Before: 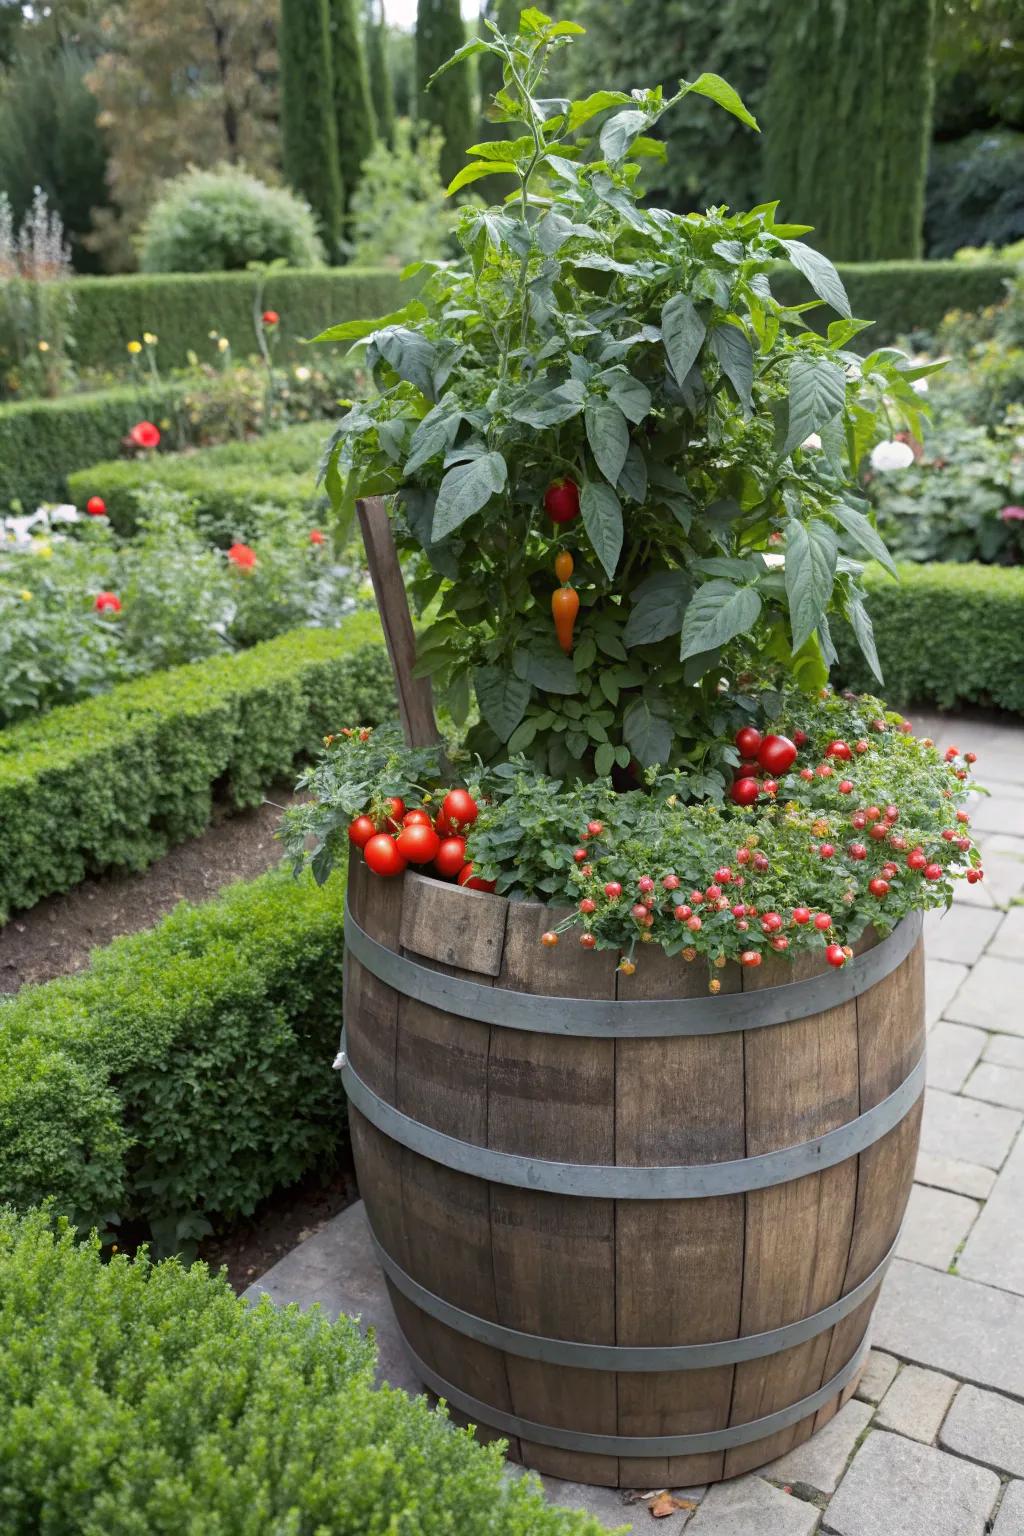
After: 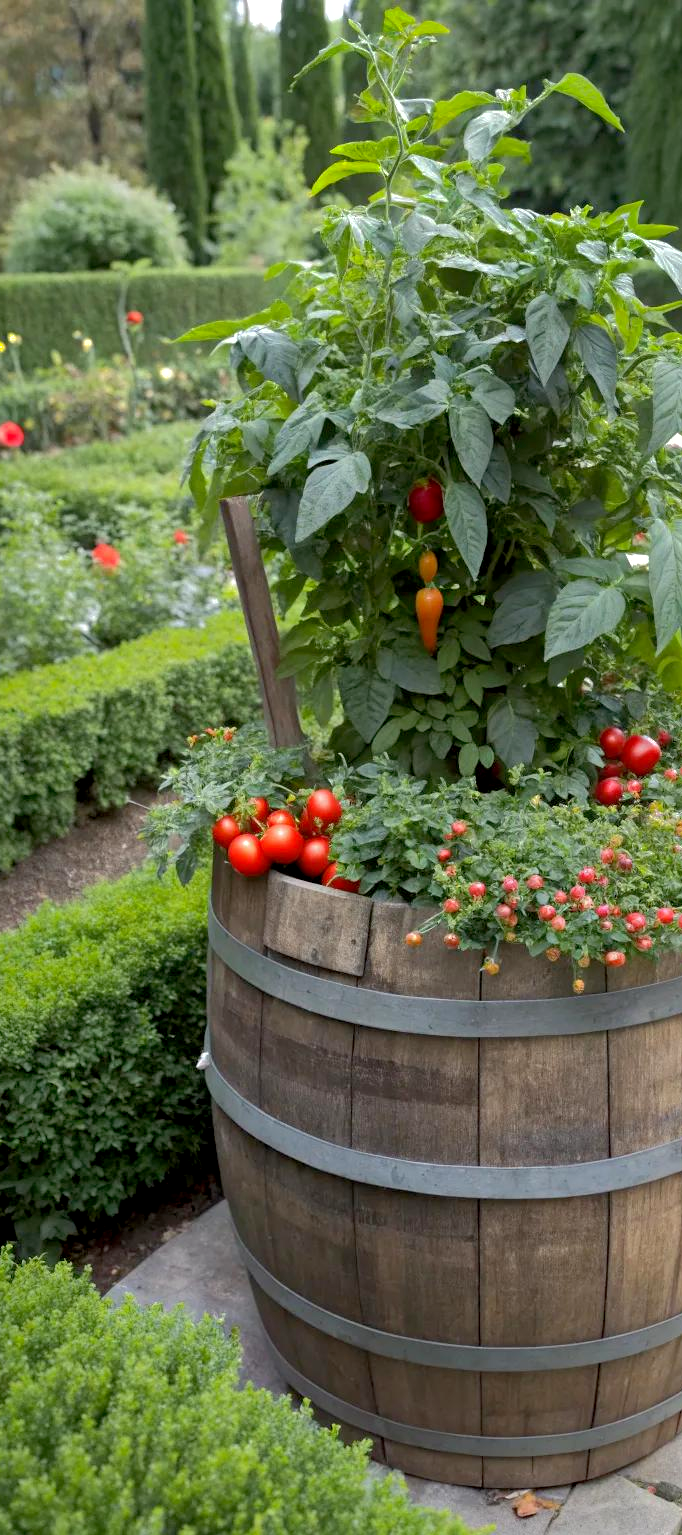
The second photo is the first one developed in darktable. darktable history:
crop and rotate: left 13.335%, right 20.053%
exposure: black level correction 0.005, exposure 0.283 EV, compensate highlight preservation false
shadows and highlights: shadows 40.14, highlights -59.73
